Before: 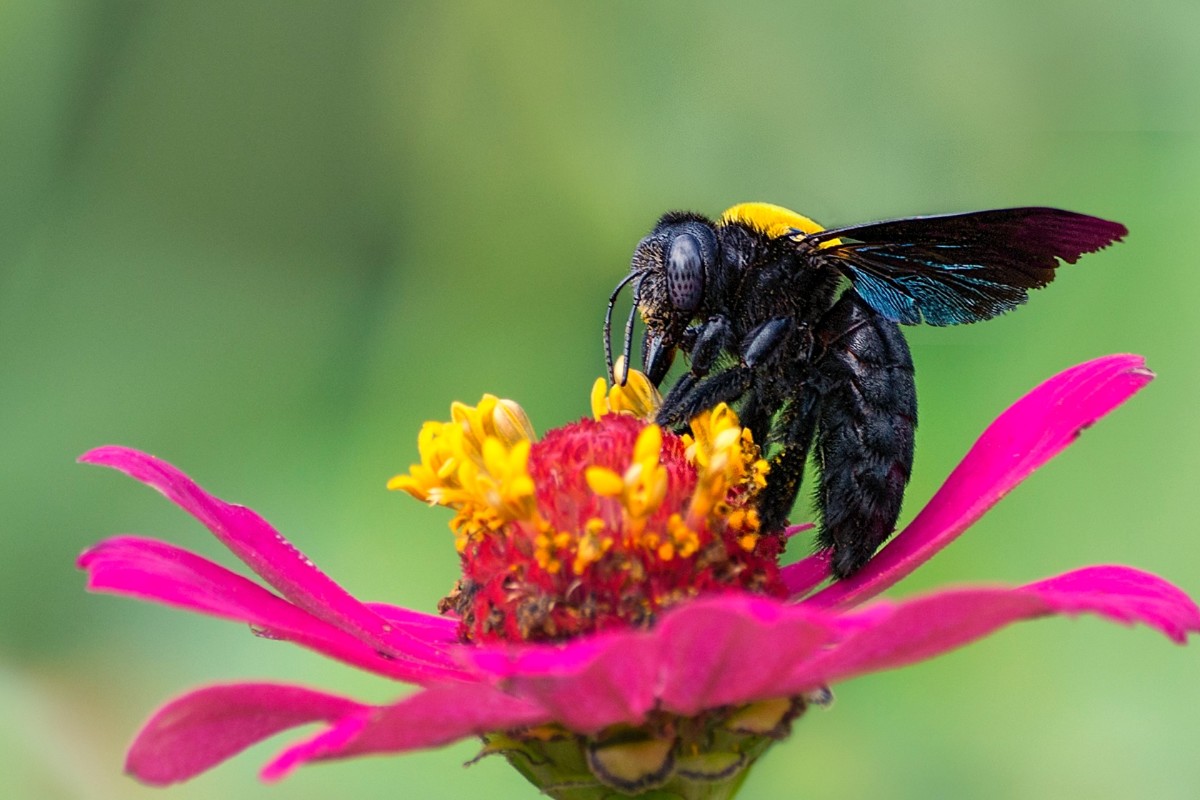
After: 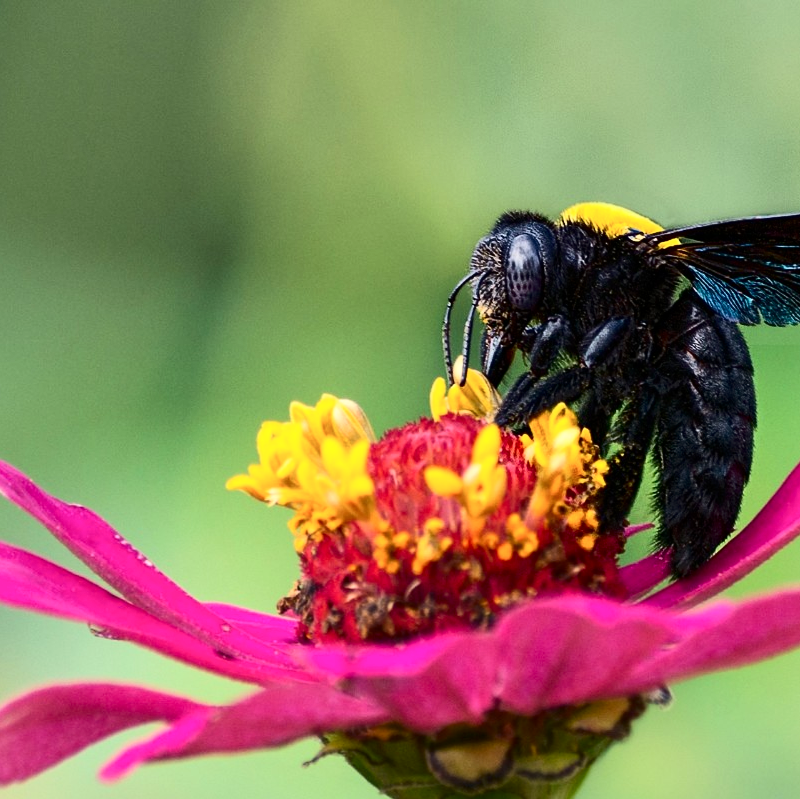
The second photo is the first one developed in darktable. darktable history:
contrast brightness saturation: contrast 0.292
crop and rotate: left 13.439%, right 19.868%
